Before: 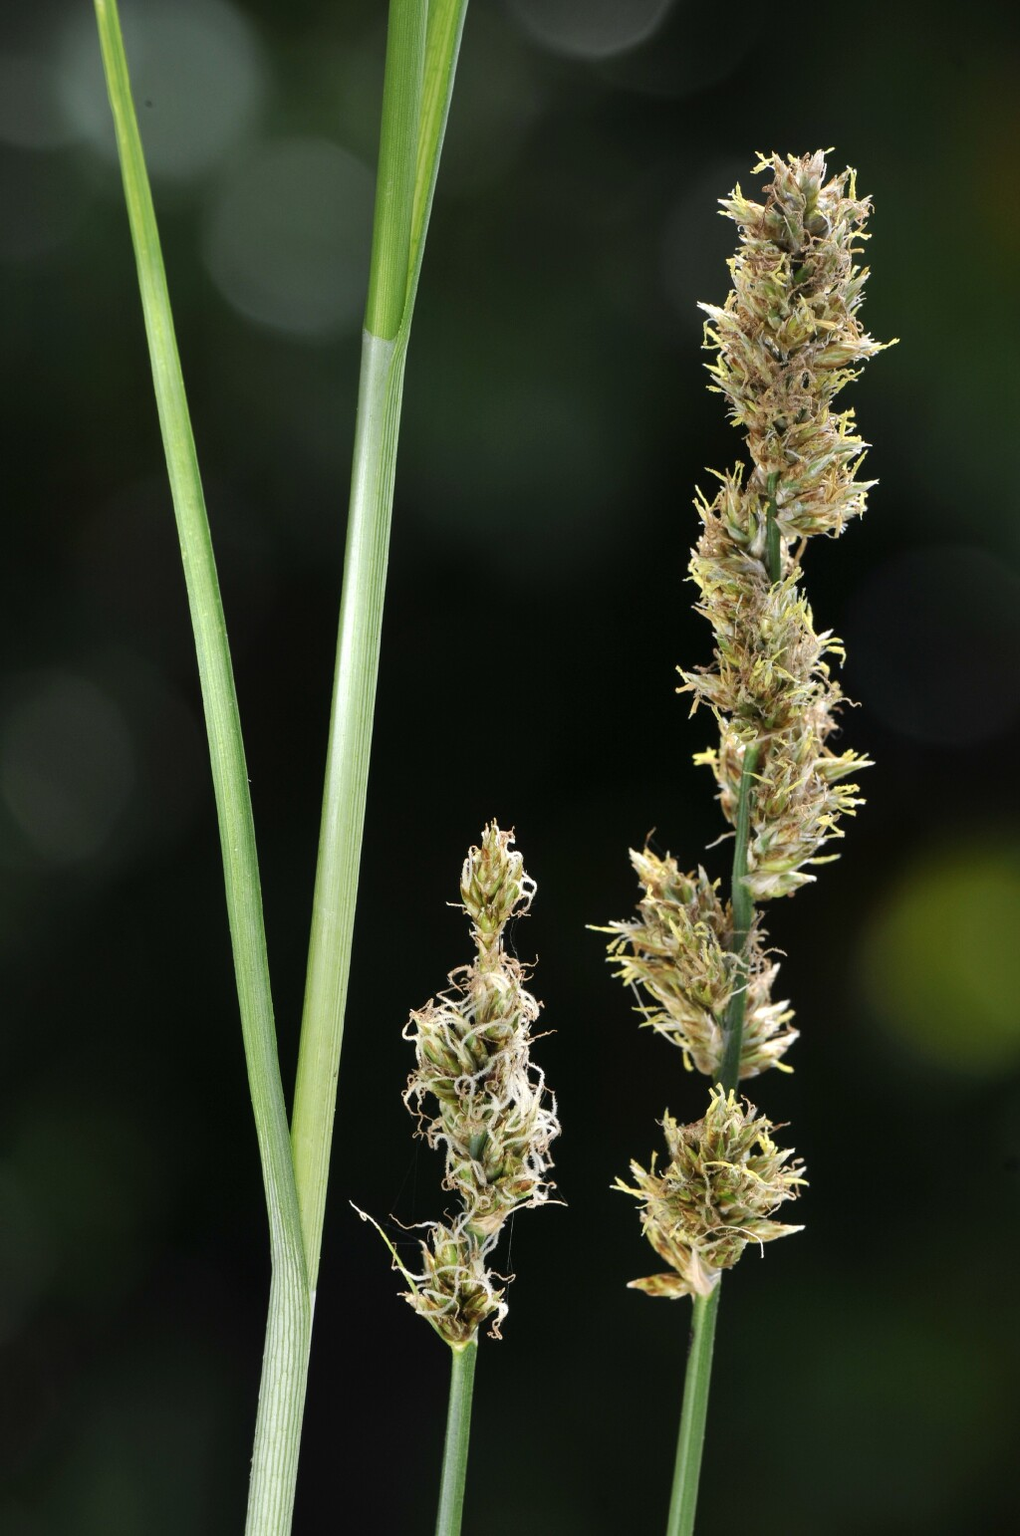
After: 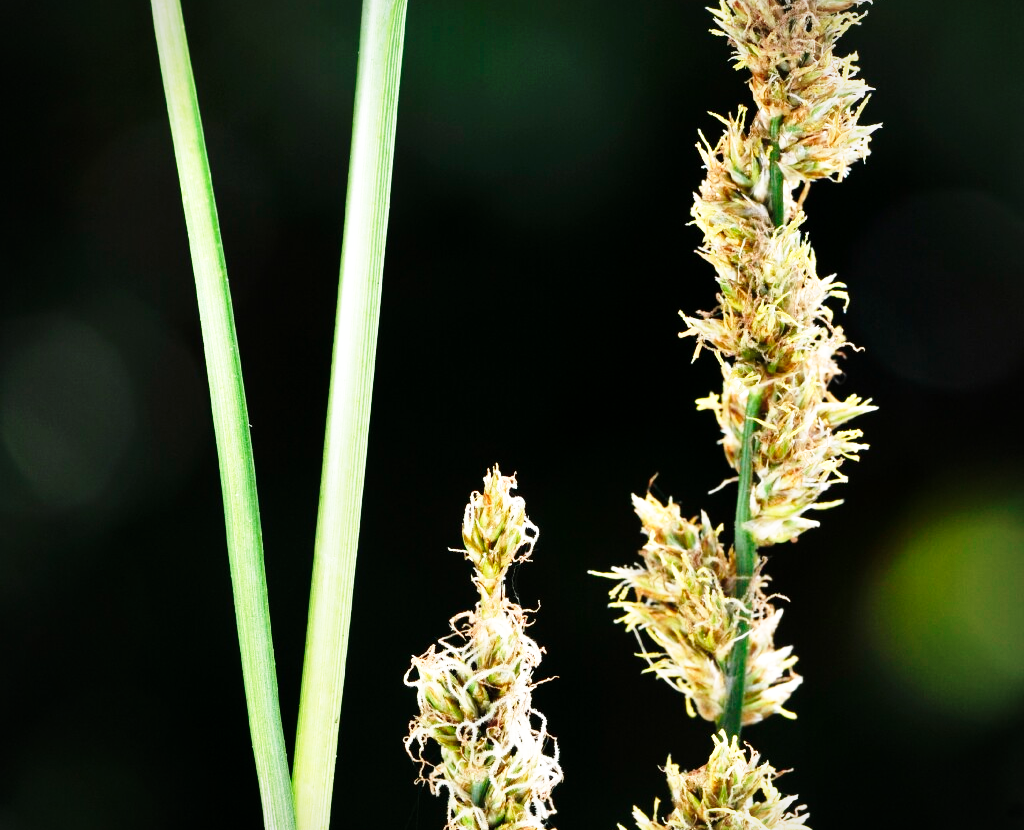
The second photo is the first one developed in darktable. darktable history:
vignetting: on, module defaults
base curve: curves: ch0 [(0, 0) (0.026, 0.03) (0.109, 0.232) (0.351, 0.748) (0.669, 0.968) (1, 1)], preserve colors none
crop and rotate: top 23.228%, bottom 22.921%
